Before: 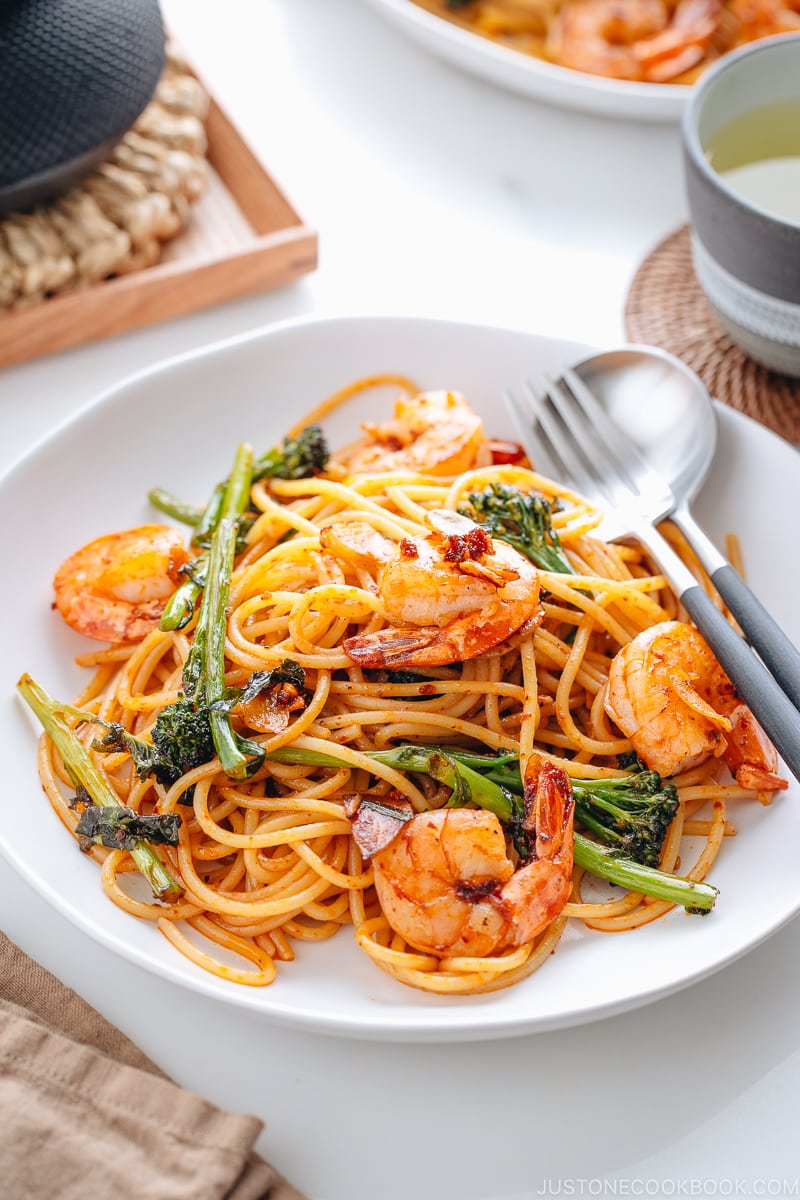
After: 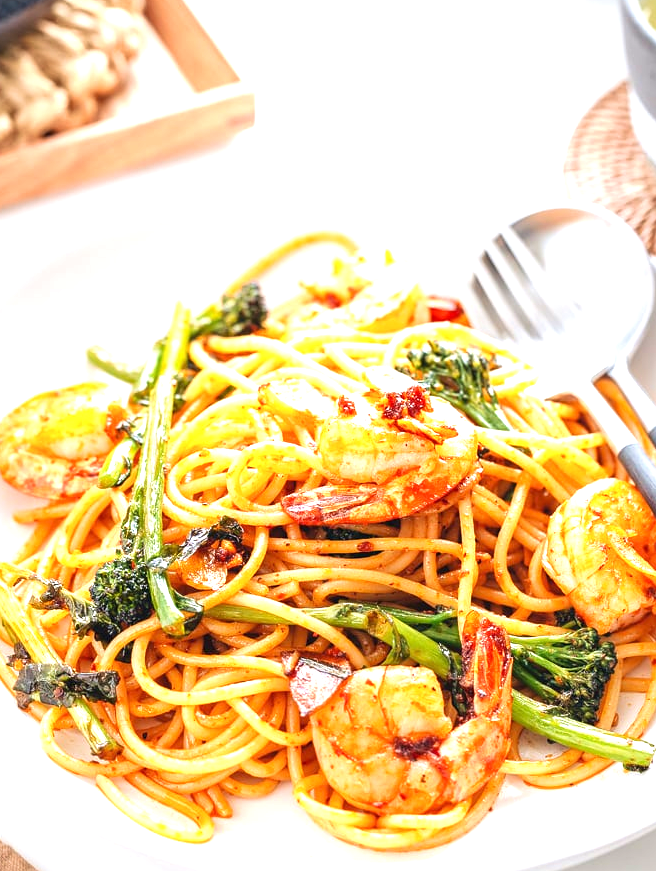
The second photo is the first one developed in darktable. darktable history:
velvia: on, module defaults
crop: left 7.842%, top 11.995%, right 10.137%, bottom 15.399%
exposure: exposure 0.997 EV, compensate highlight preservation false
